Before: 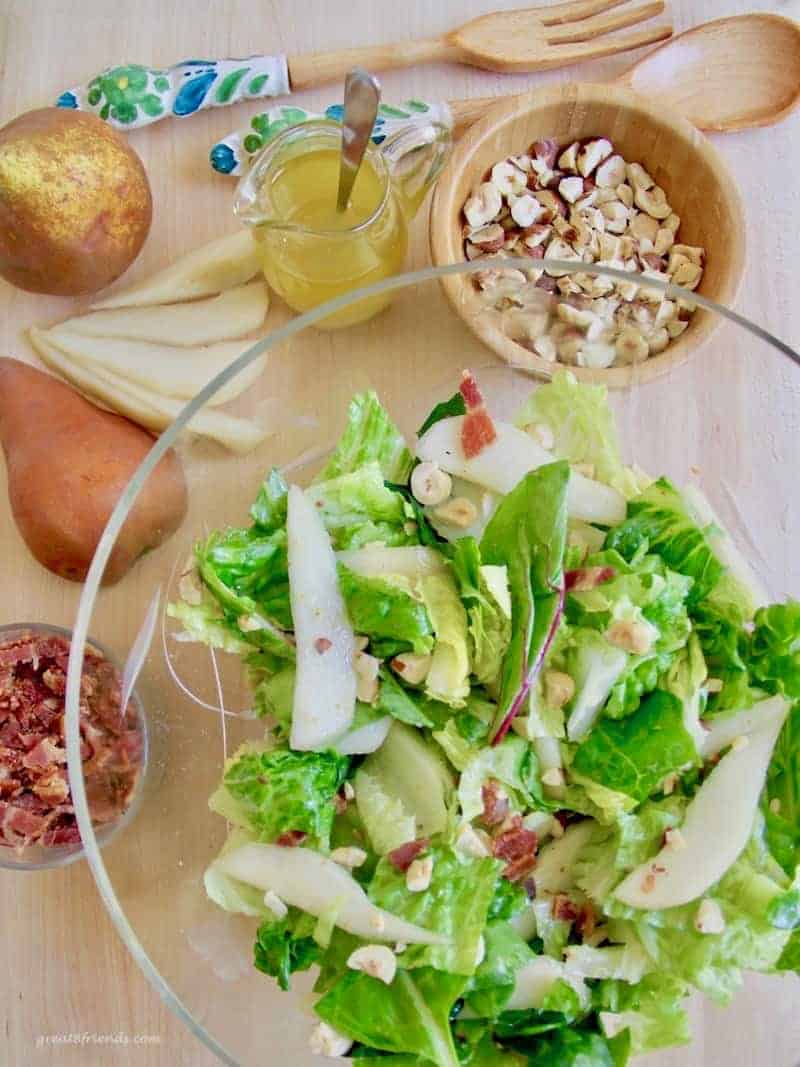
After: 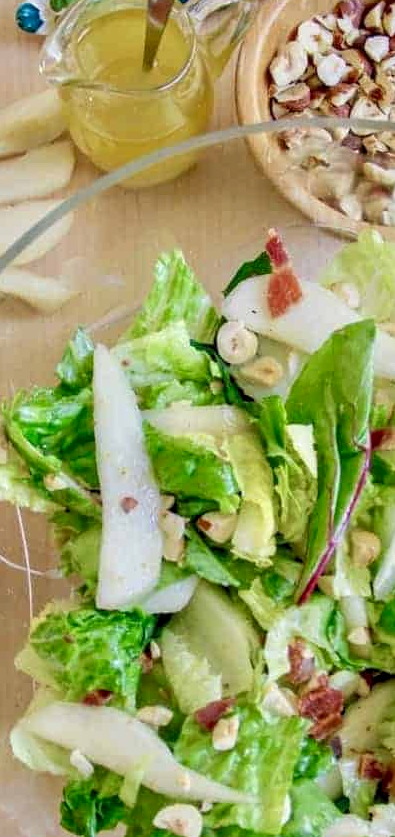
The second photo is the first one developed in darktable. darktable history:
local contrast: detail 130%
crop and rotate: angle 0.02°, left 24.353%, top 13.219%, right 26.156%, bottom 8.224%
